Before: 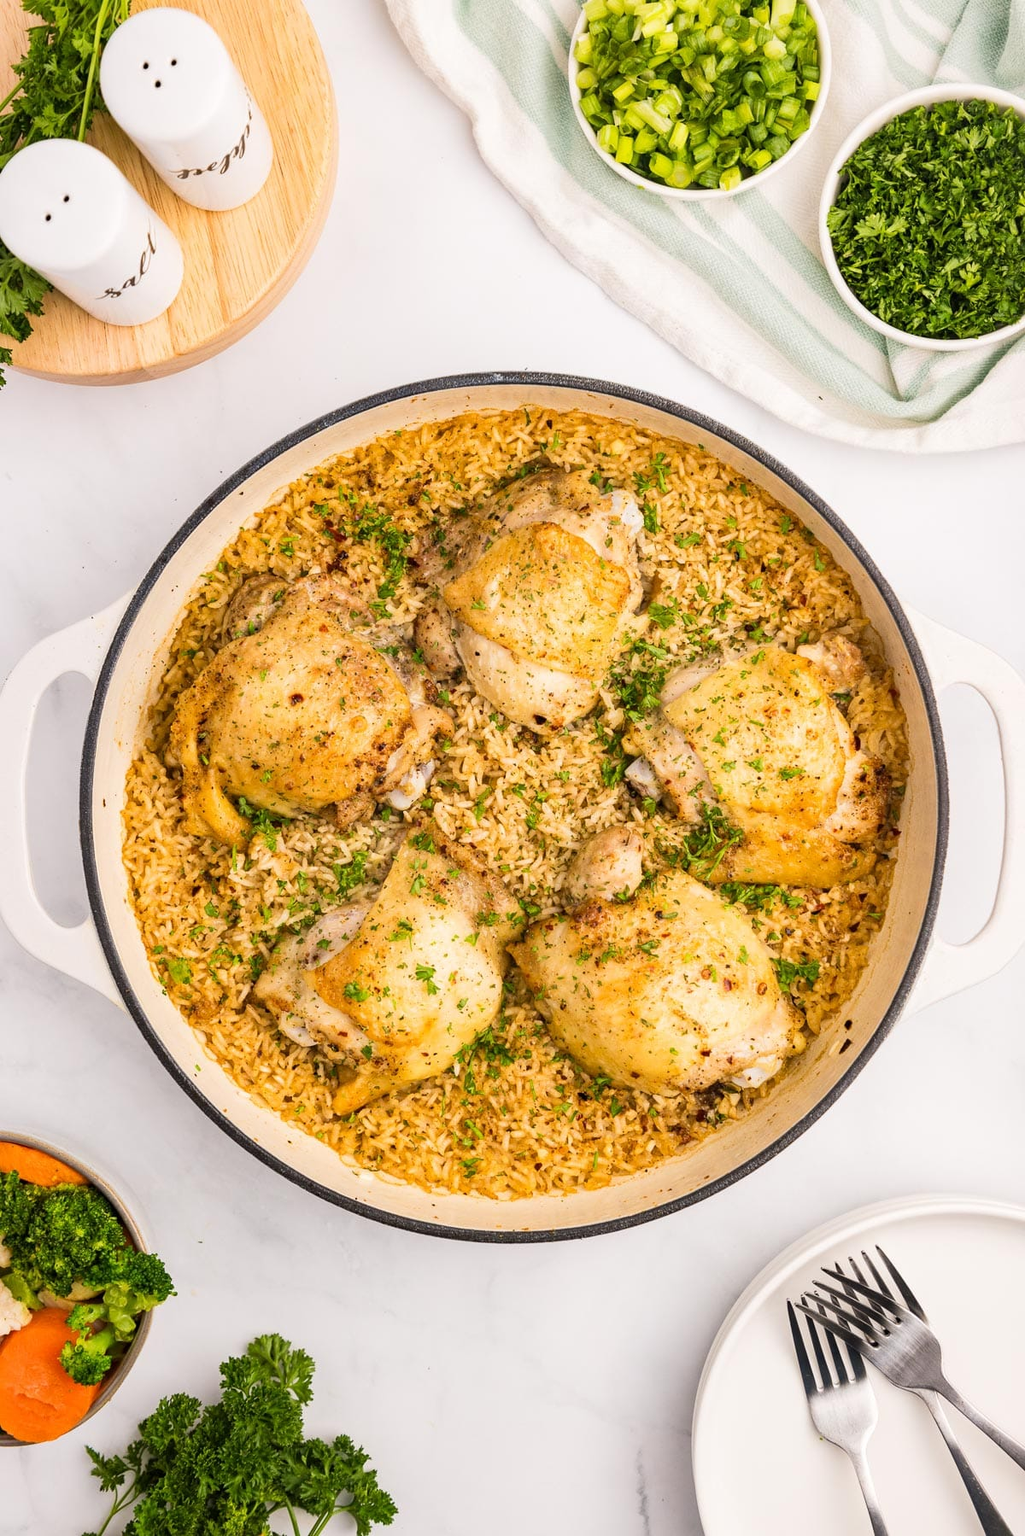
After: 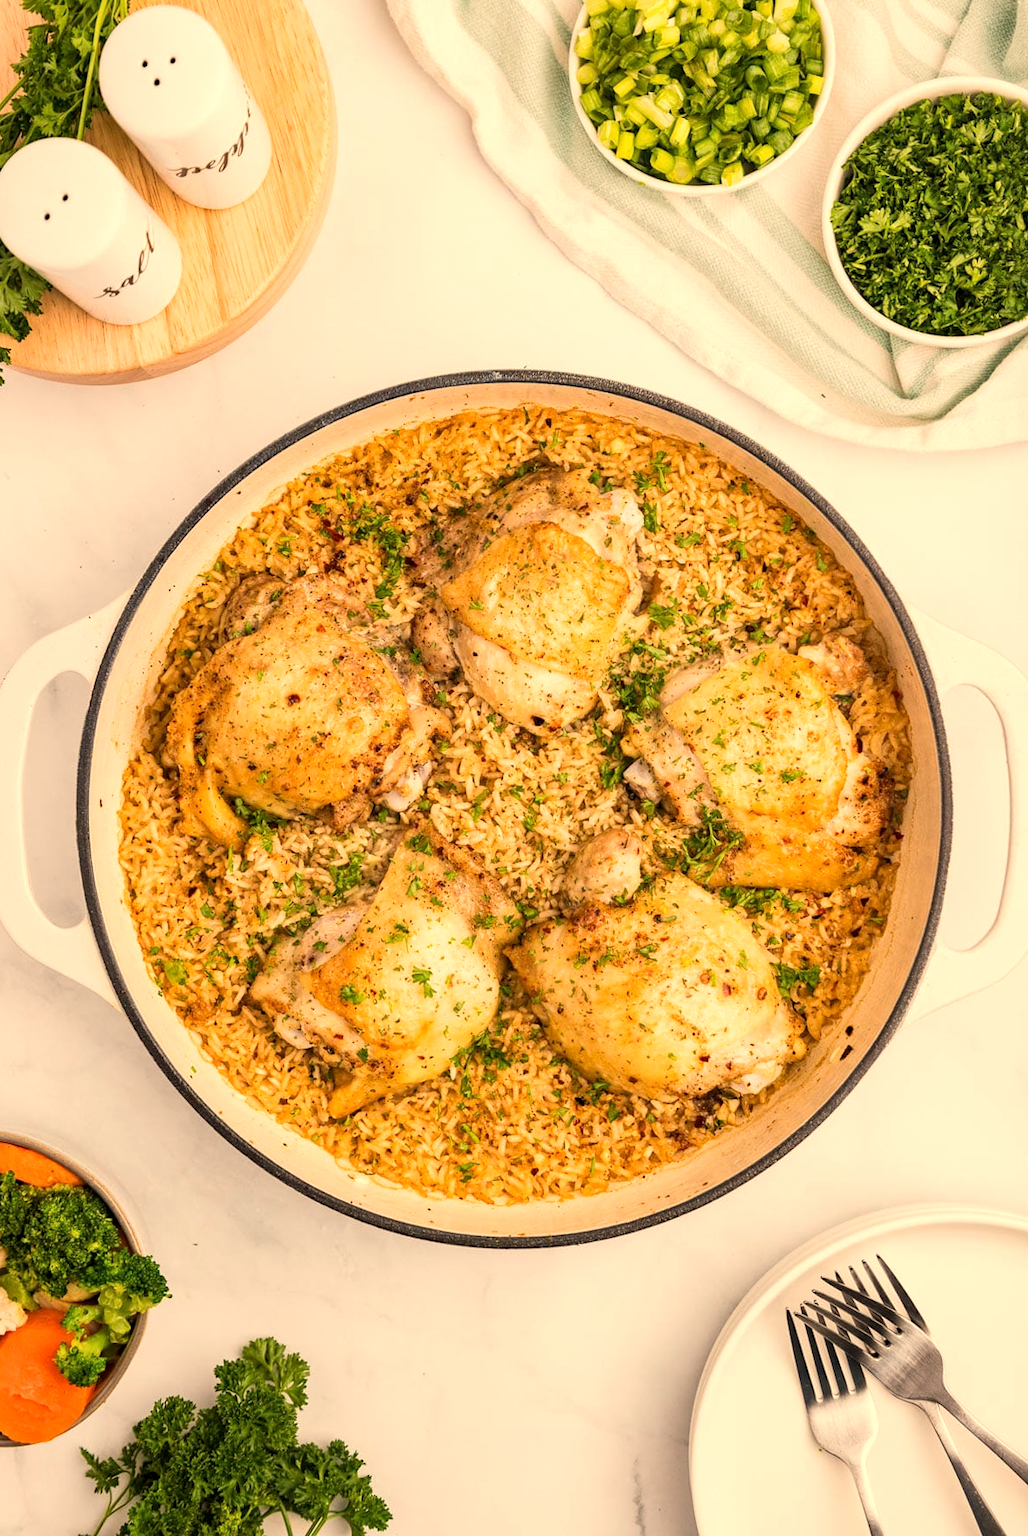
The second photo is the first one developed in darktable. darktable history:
rotate and perspective: rotation 0.192°, lens shift (horizontal) -0.015, crop left 0.005, crop right 0.996, crop top 0.006, crop bottom 0.99
white balance: red 1.123, blue 0.83
local contrast: highlights 100%, shadows 100%, detail 120%, midtone range 0.2
